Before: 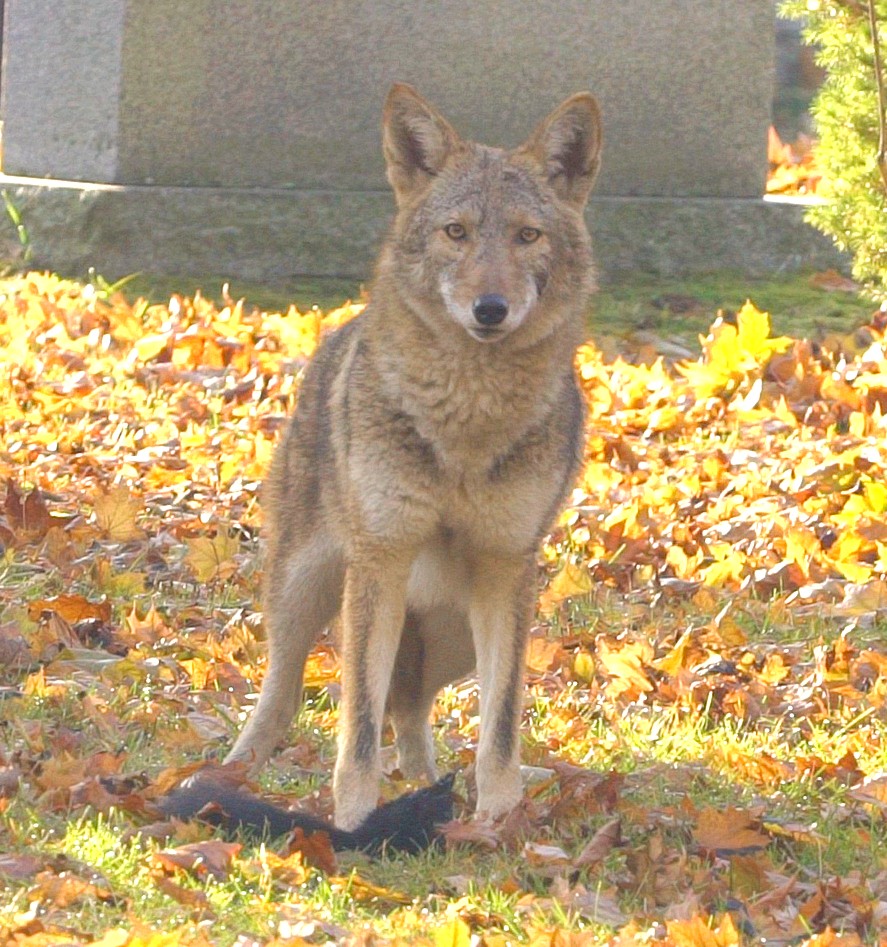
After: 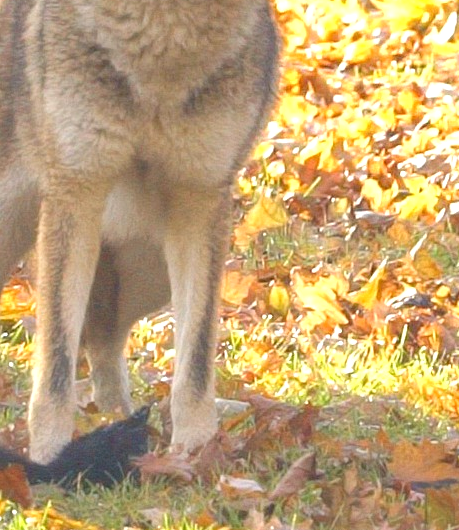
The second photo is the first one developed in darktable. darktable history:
crop: left 34.479%, top 38.822%, right 13.718%, bottom 5.172%
exposure: exposure 0.2 EV, compensate highlight preservation false
